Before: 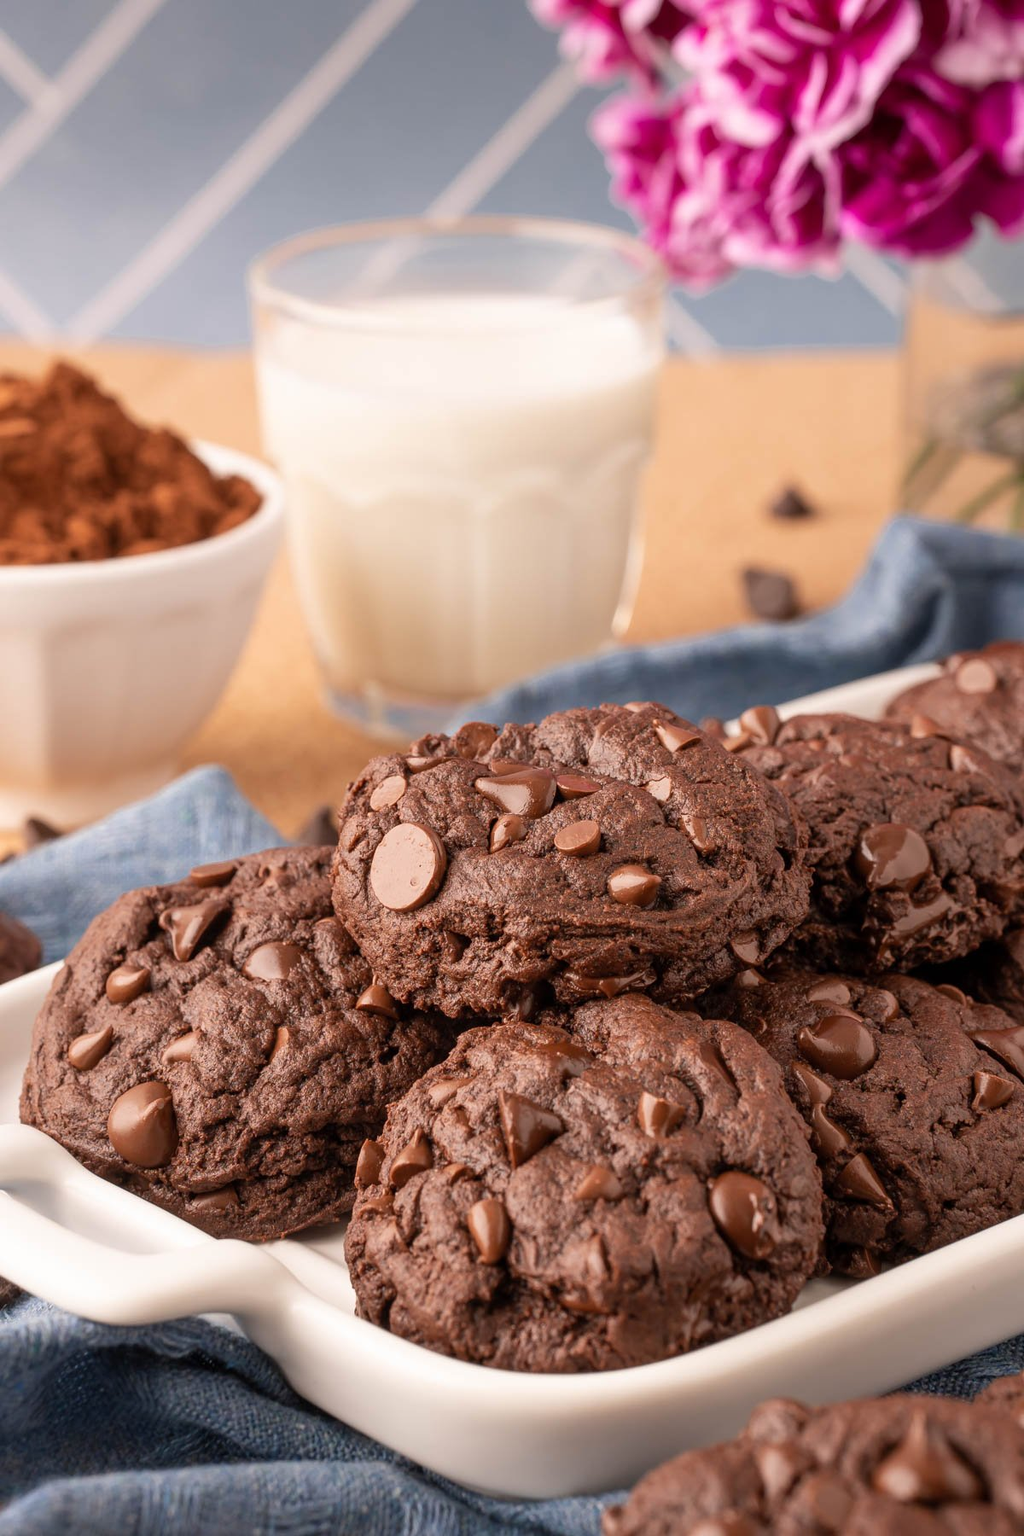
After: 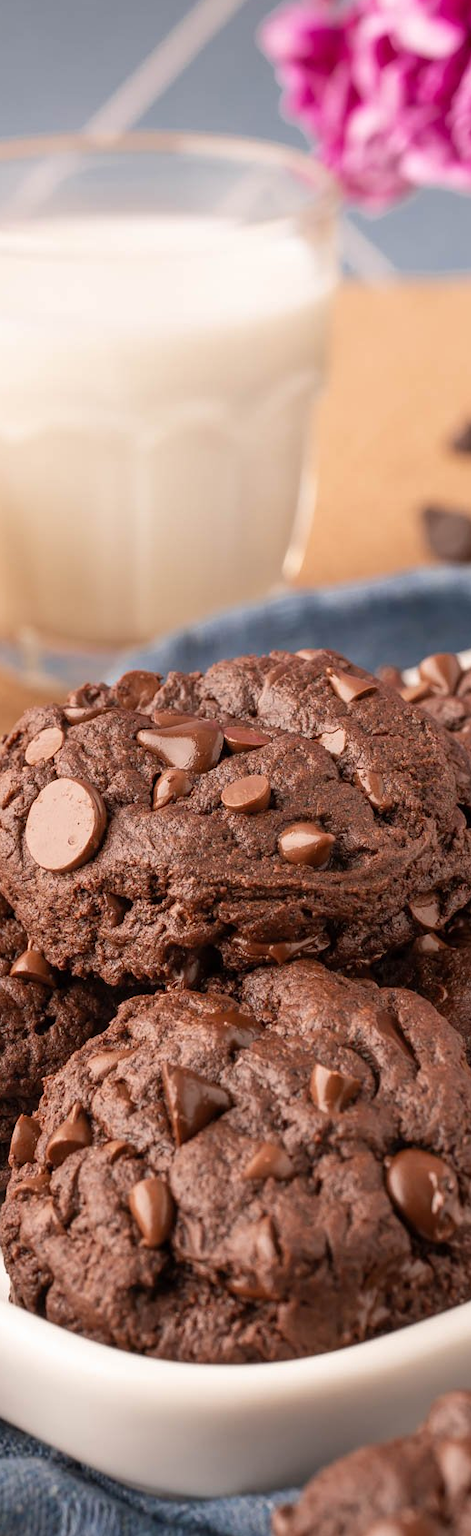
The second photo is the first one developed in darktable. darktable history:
crop: left 33.839%, top 6.033%, right 22.89%
